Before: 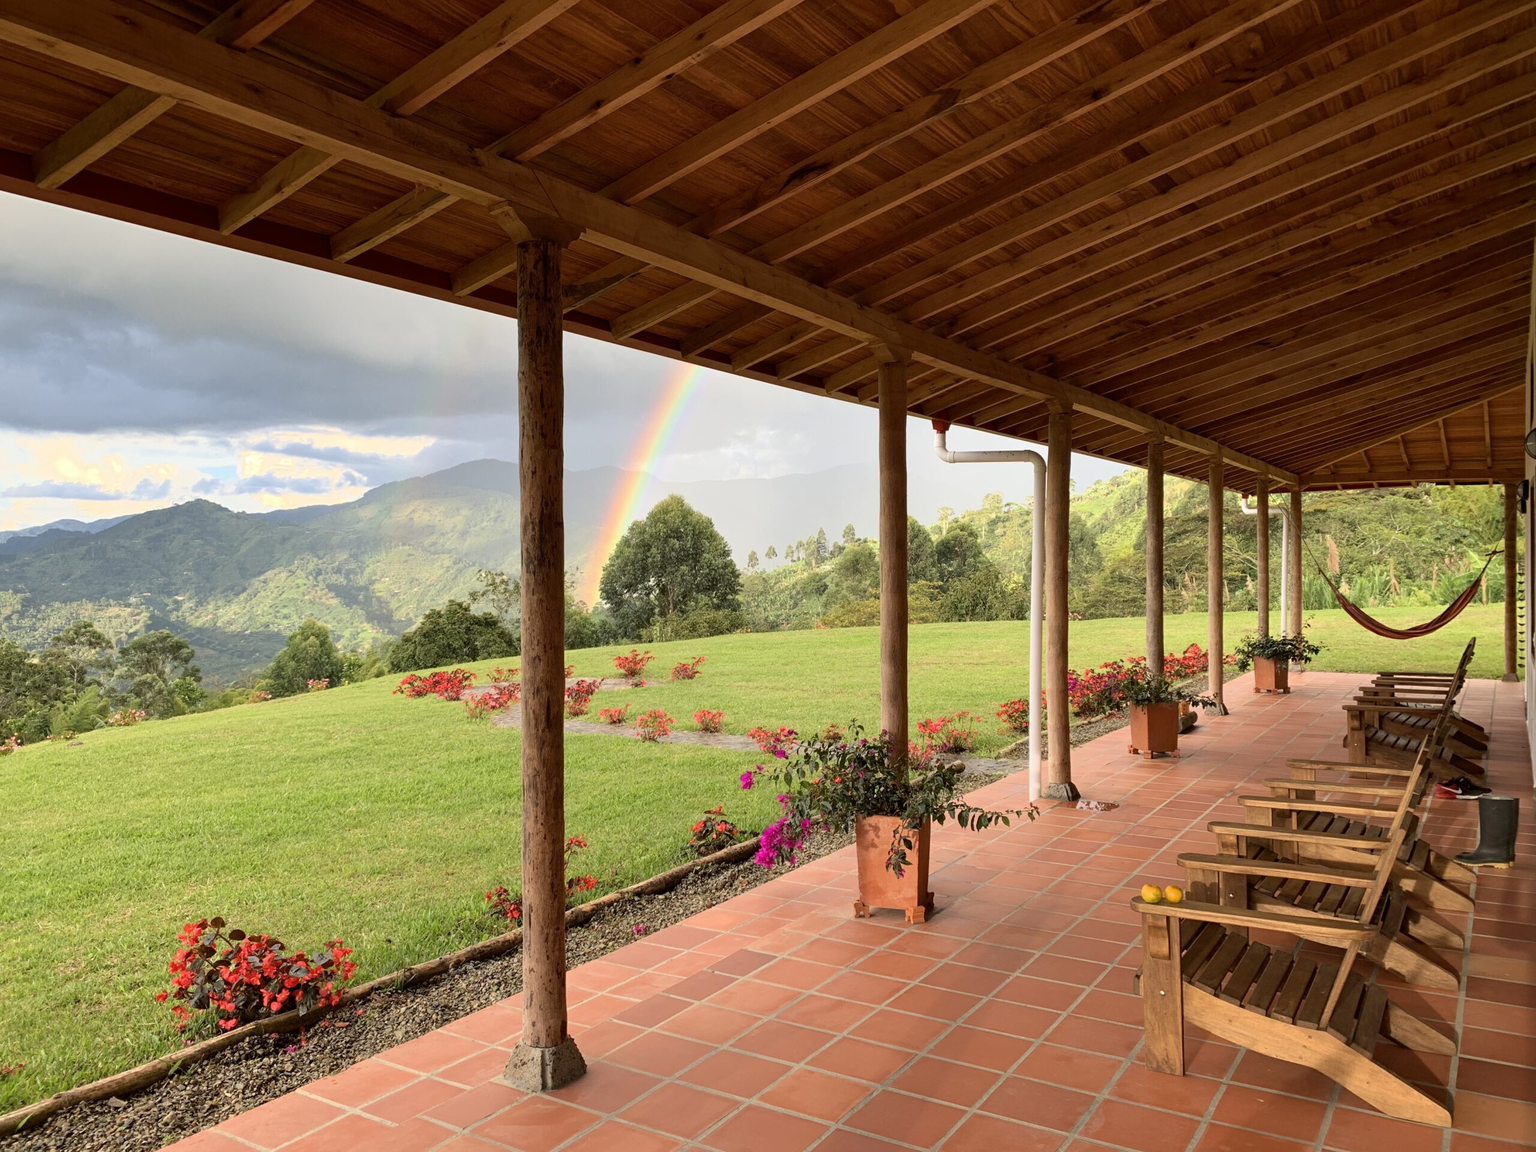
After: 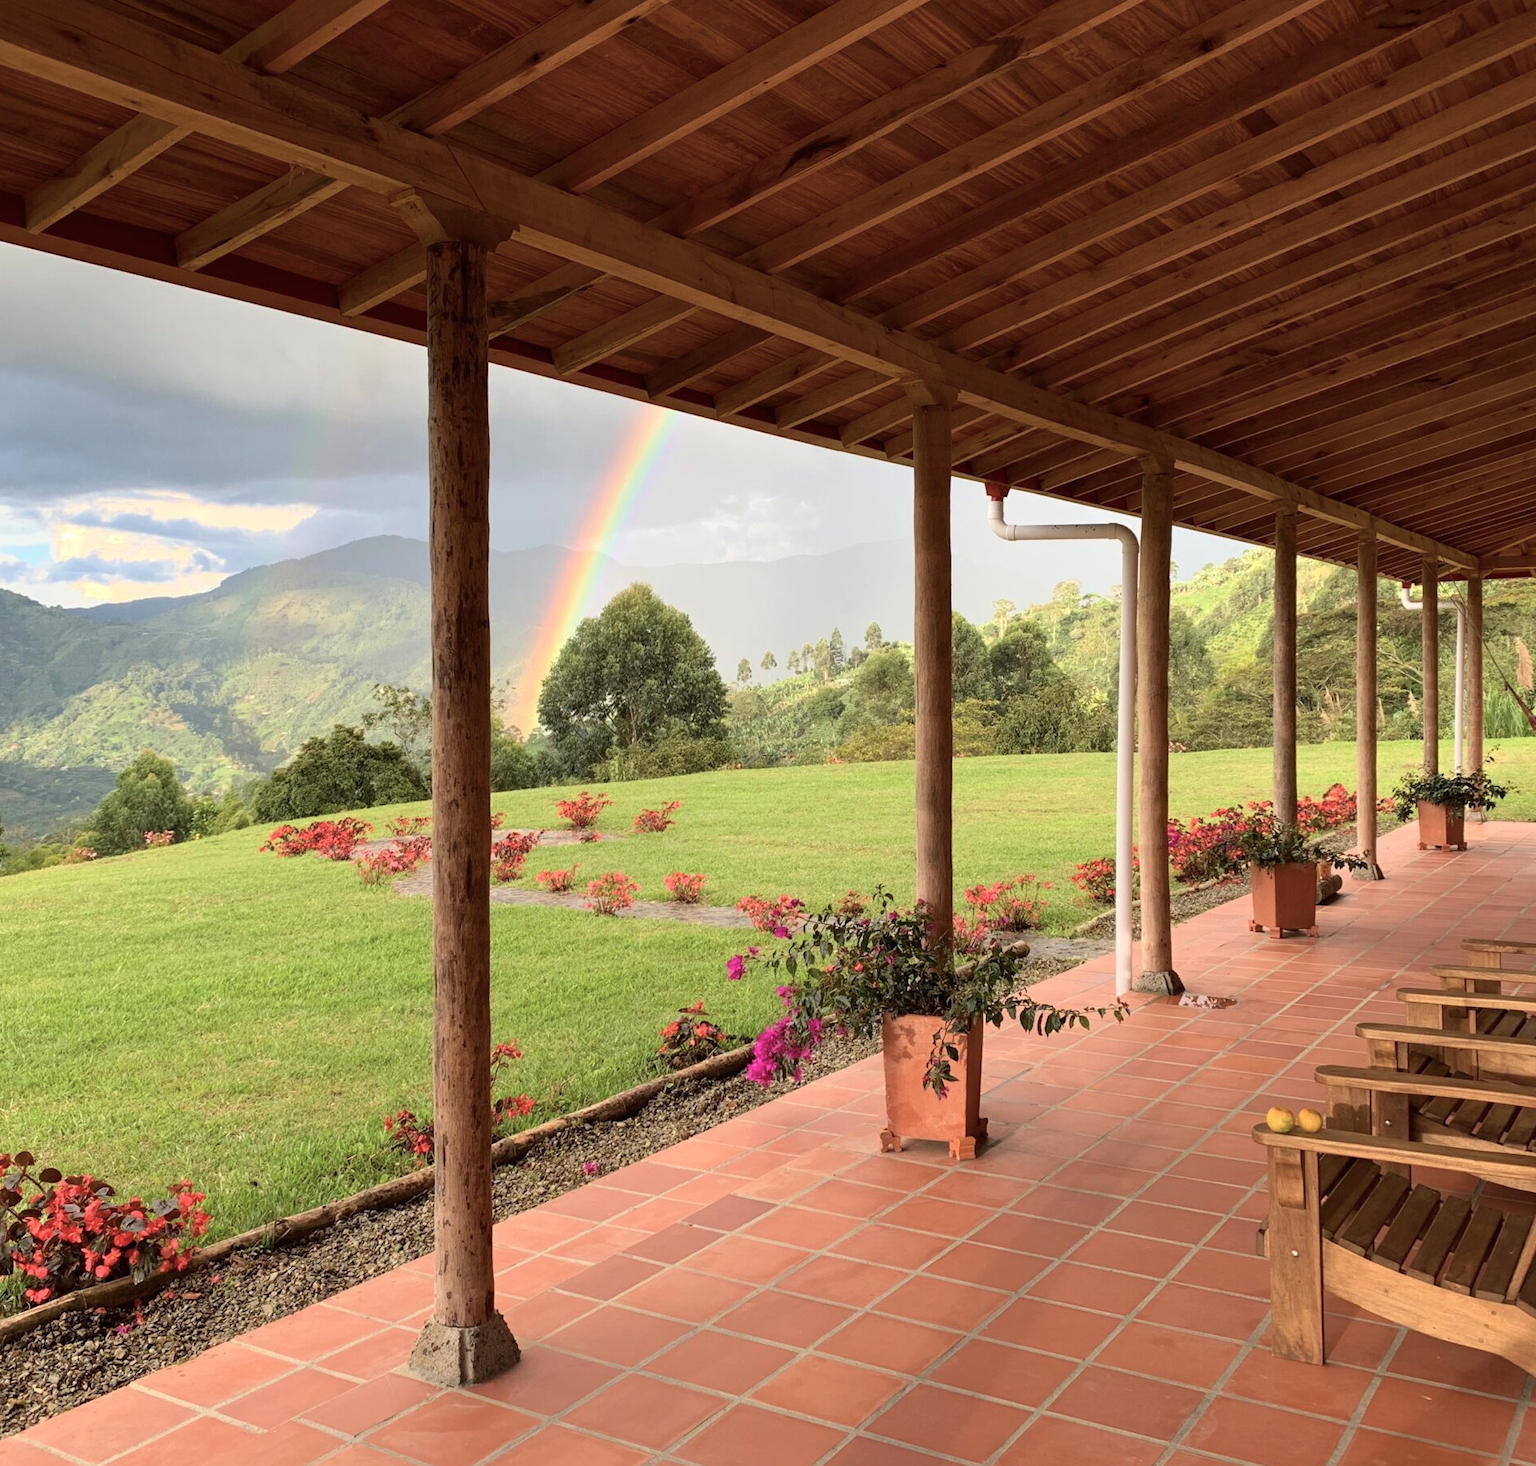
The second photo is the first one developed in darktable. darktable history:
crop and rotate: left 13.027%, top 5.322%, right 12.602%
tone equalizer: on, module defaults
color balance rgb: shadows lift › chroma 2.019%, shadows lift › hue 52.71°, linear chroma grading › global chroma 6.032%, perceptual saturation grading › global saturation -32.536%, global vibrance 40.692%
